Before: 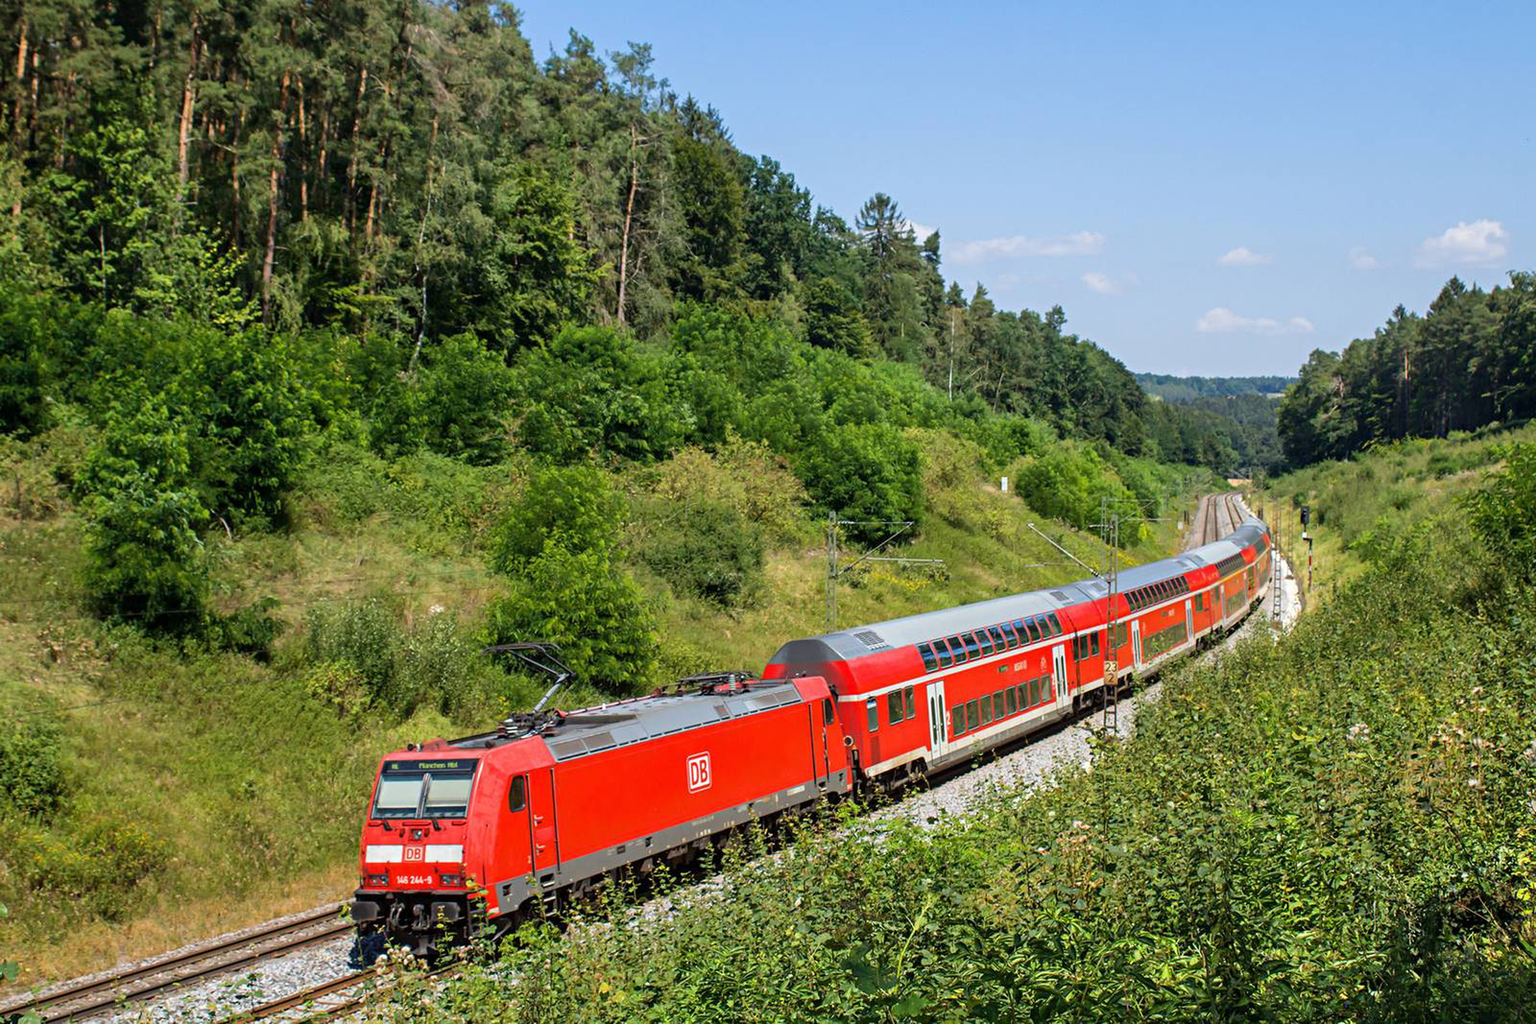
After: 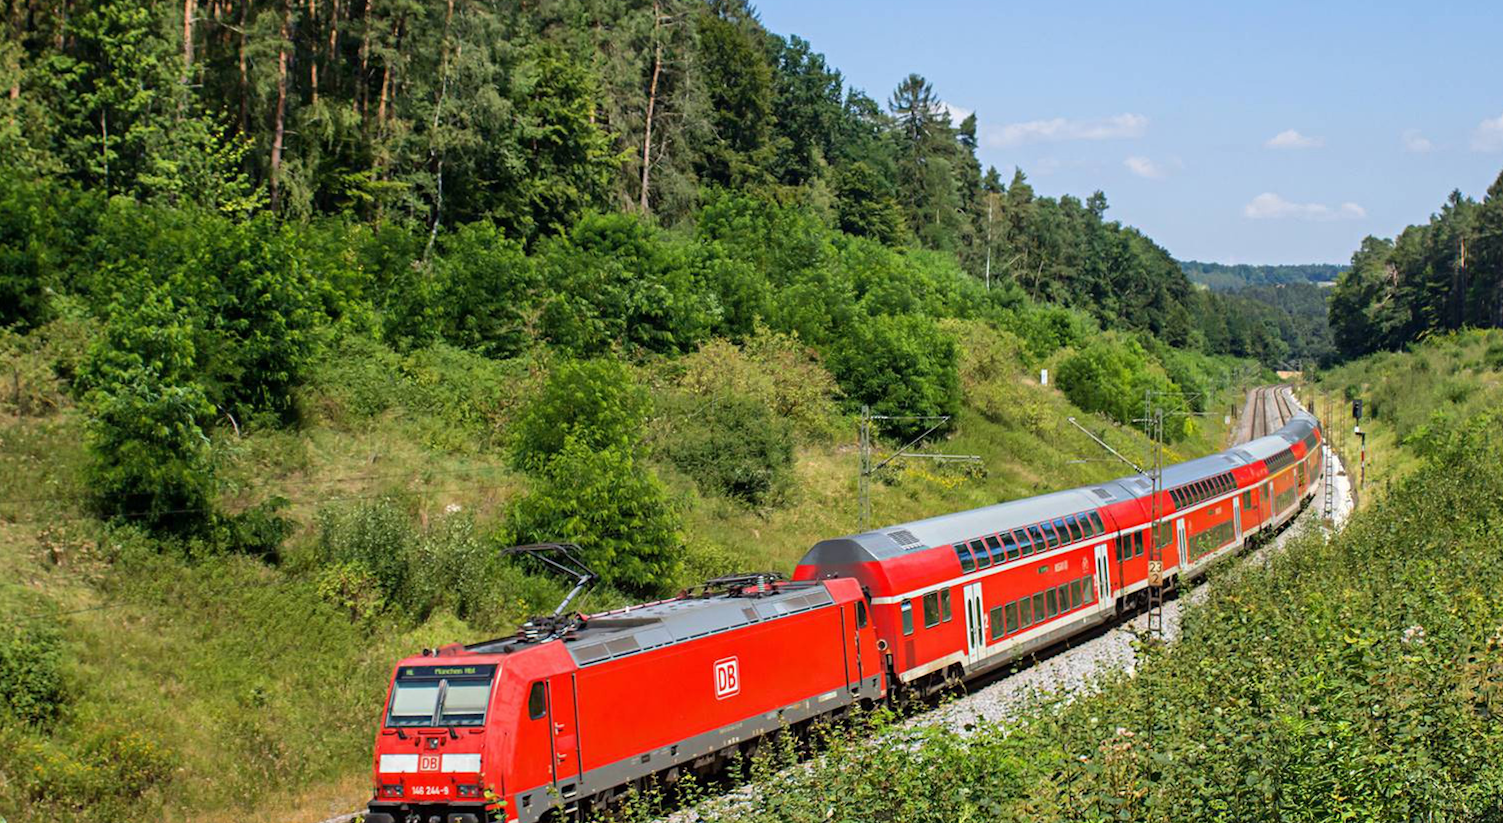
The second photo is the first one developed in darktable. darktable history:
crop and rotate: angle 0.106°, top 11.832%, right 5.791%, bottom 10.789%
